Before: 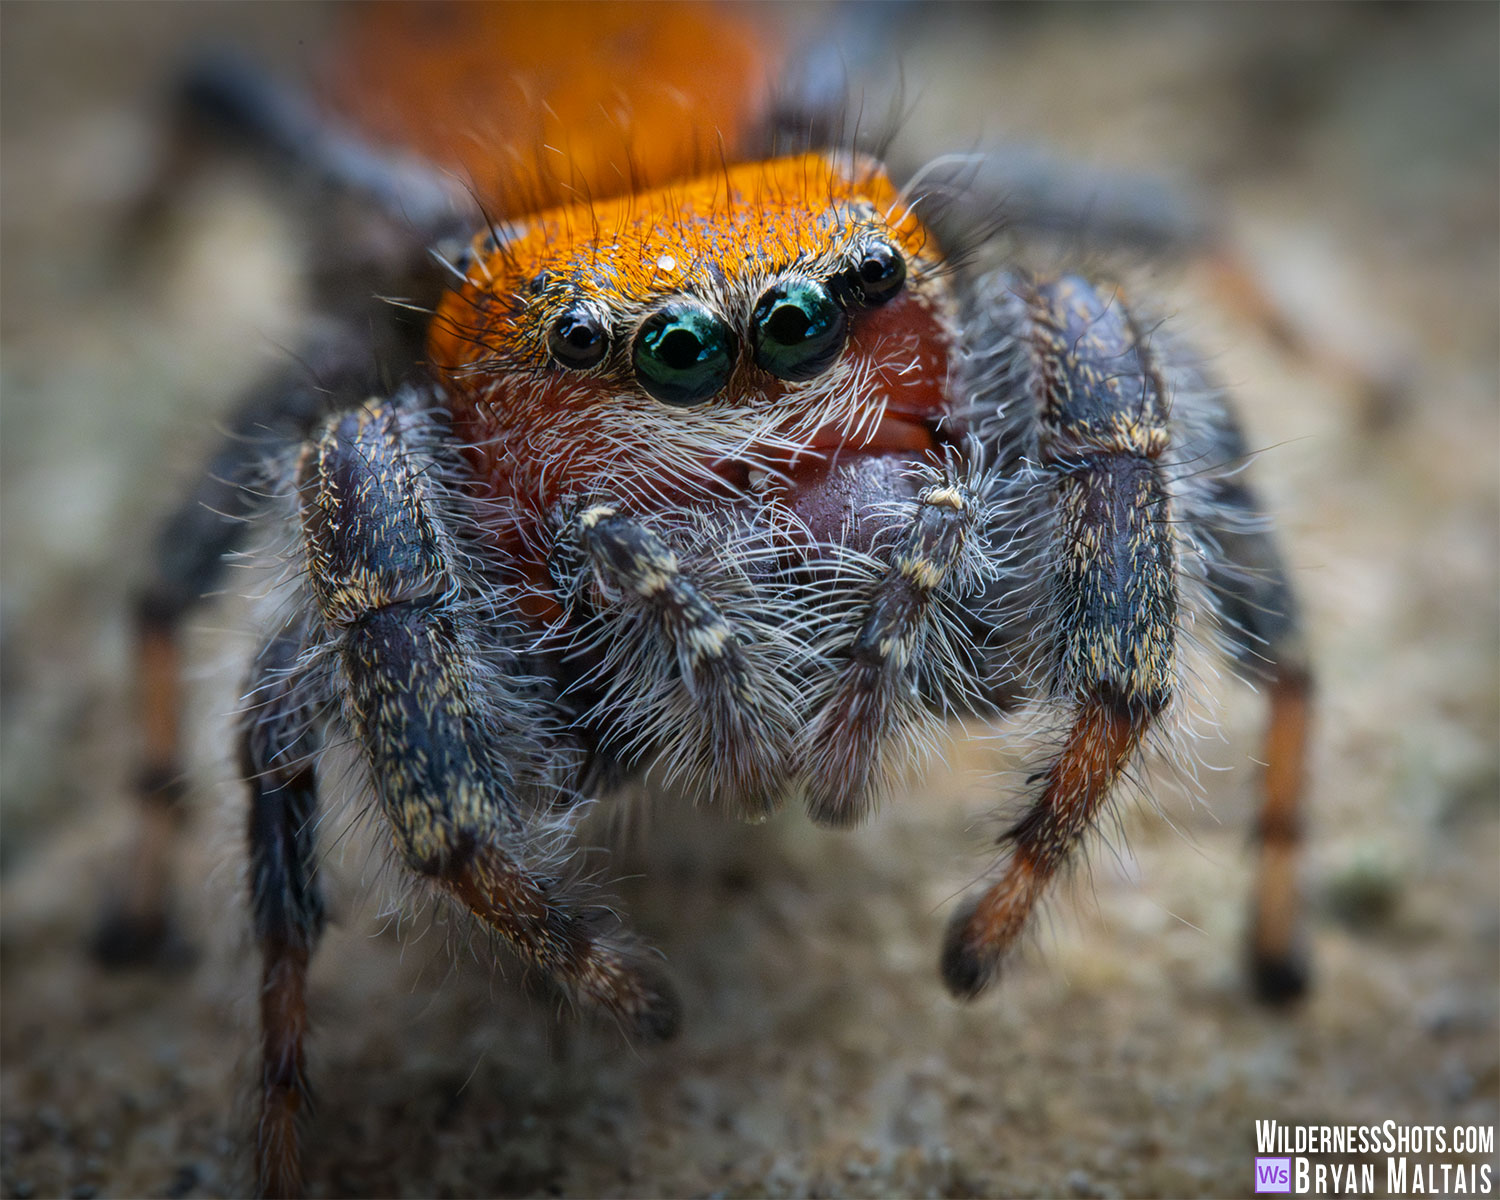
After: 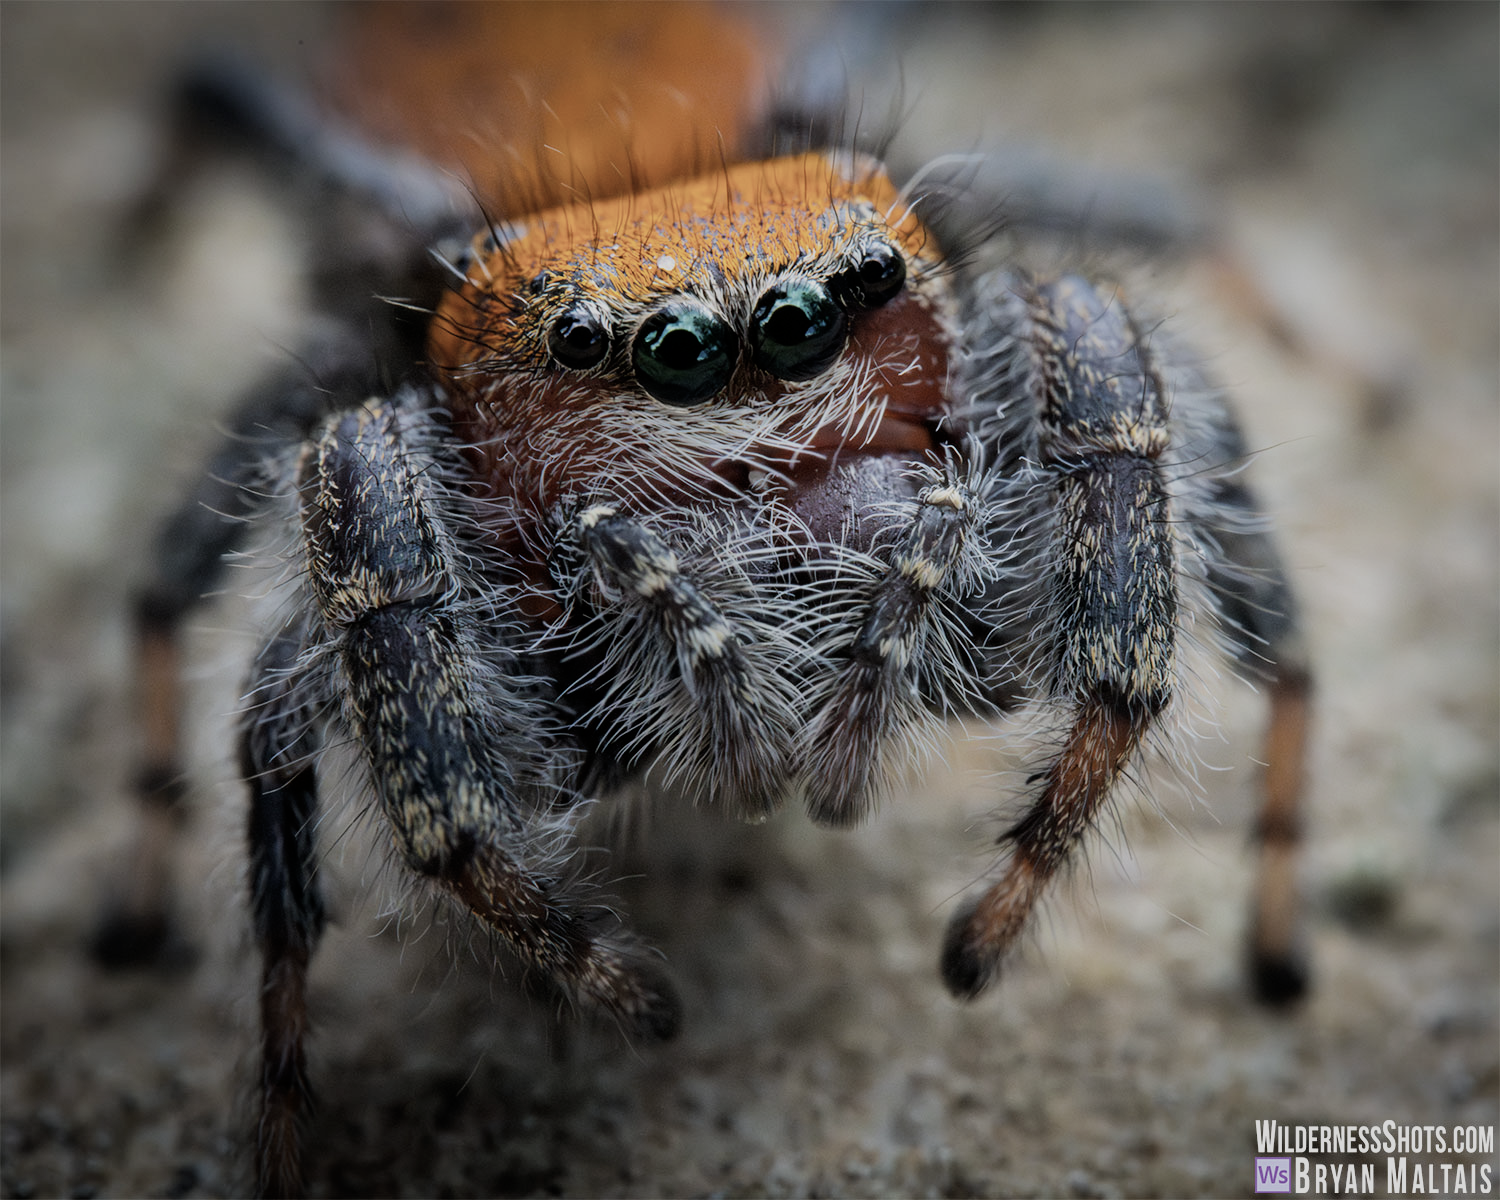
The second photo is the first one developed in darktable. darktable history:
contrast brightness saturation: contrast 0.097, saturation -0.371
filmic rgb: black relative exposure -7.65 EV, white relative exposure 4.56 EV, hardness 3.61
